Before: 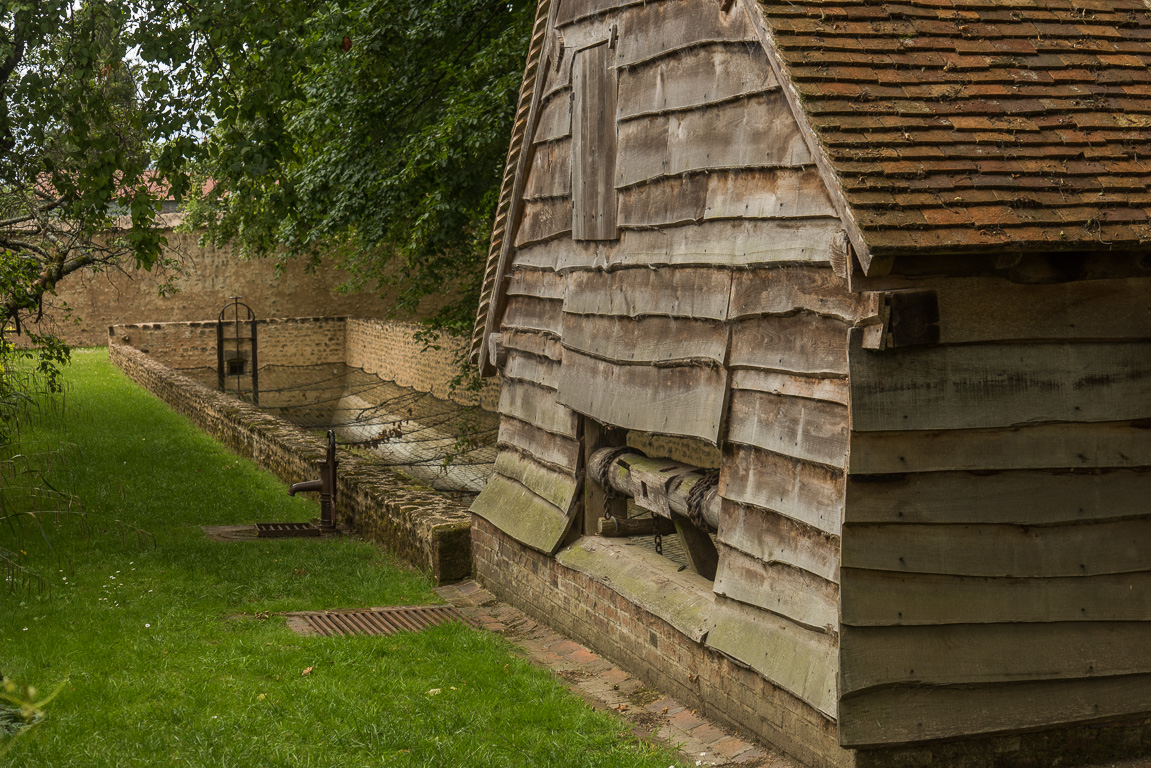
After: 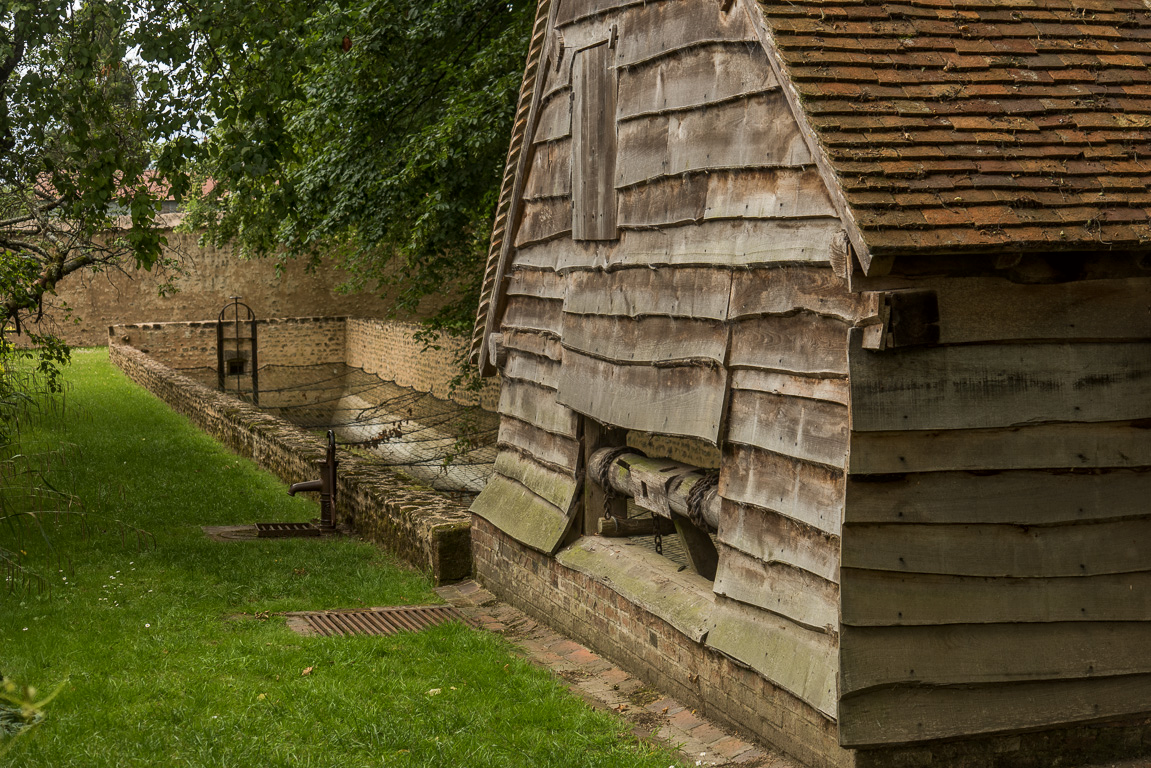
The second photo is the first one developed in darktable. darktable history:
local contrast: mode bilateral grid, contrast 21, coarseness 51, detail 120%, midtone range 0.2
